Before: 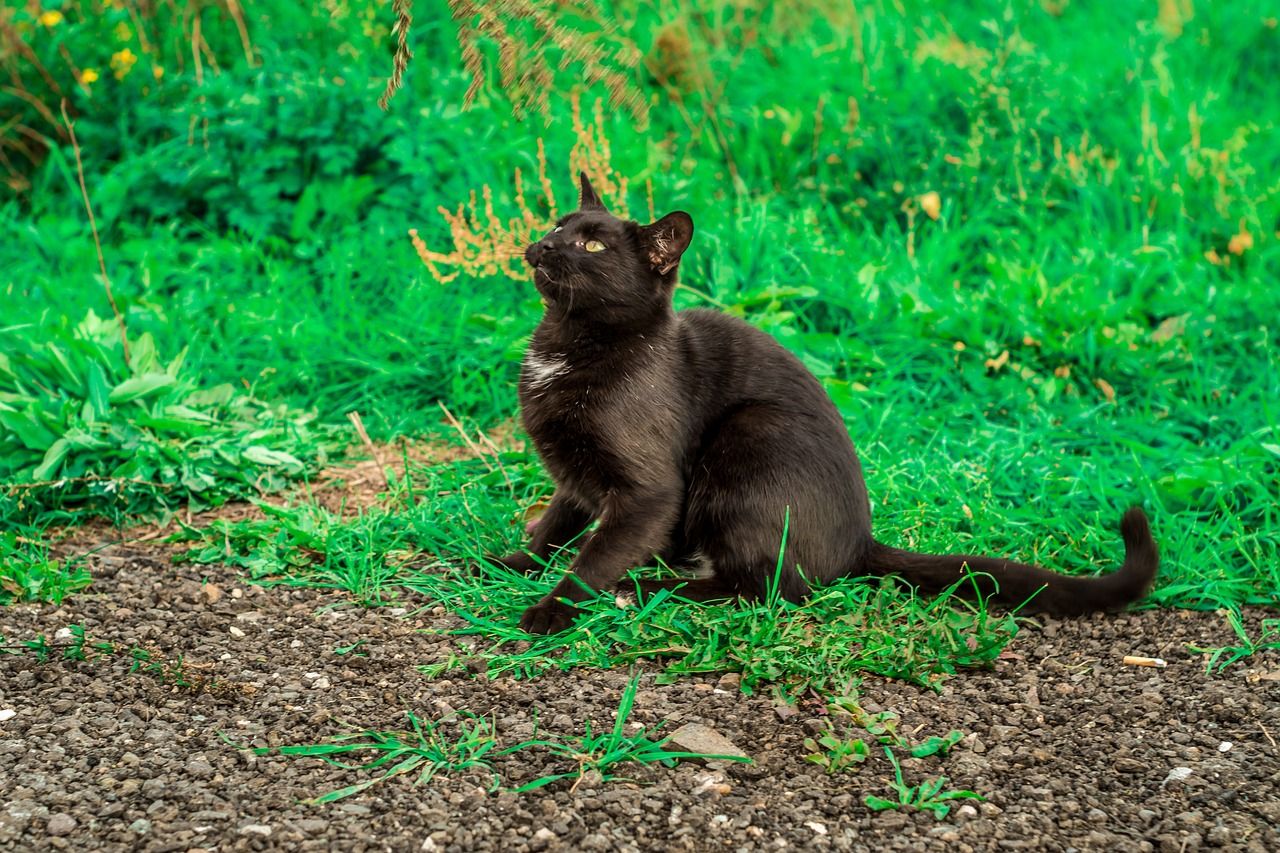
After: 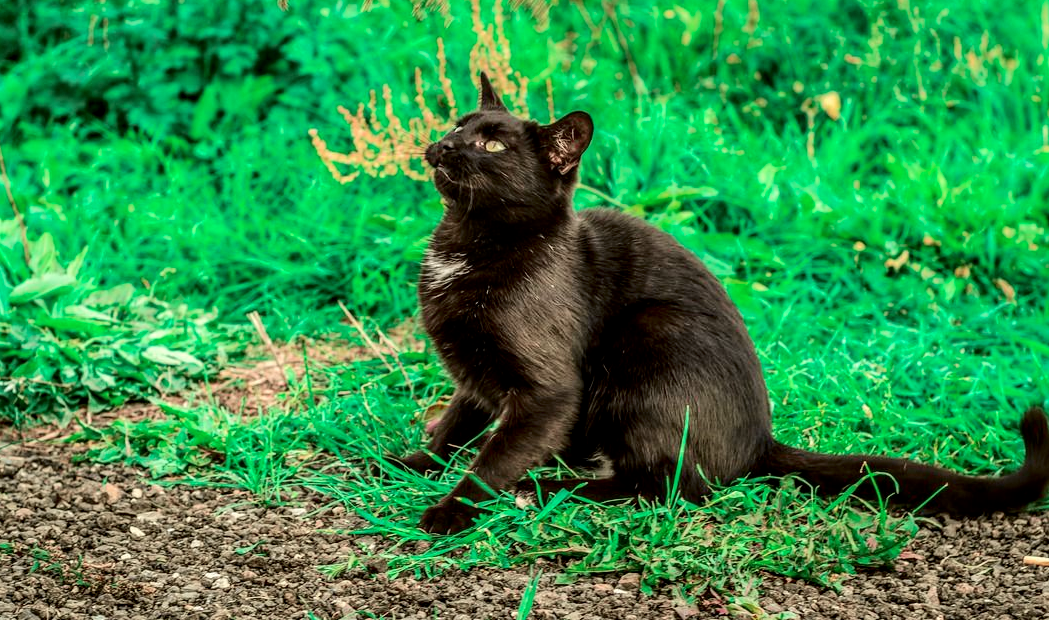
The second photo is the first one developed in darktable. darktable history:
local contrast: on, module defaults
crop: left 7.856%, top 11.836%, right 10.12%, bottom 15.387%
tone equalizer: on, module defaults
tone curve: curves: ch0 [(0.003, 0) (0.066, 0.023) (0.149, 0.094) (0.264, 0.238) (0.395, 0.421) (0.517, 0.56) (0.688, 0.743) (0.813, 0.846) (1, 1)]; ch1 [(0, 0) (0.164, 0.115) (0.337, 0.332) (0.39, 0.398) (0.464, 0.461) (0.501, 0.5) (0.507, 0.503) (0.534, 0.537) (0.577, 0.59) (0.652, 0.681) (0.733, 0.749) (0.811, 0.796) (1, 1)]; ch2 [(0, 0) (0.337, 0.382) (0.464, 0.476) (0.501, 0.502) (0.527, 0.54) (0.551, 0.565) (0.6, 0.59) (0.687, 0.675) (1, 1)], color space Lab, independent channels, preserve colors none
